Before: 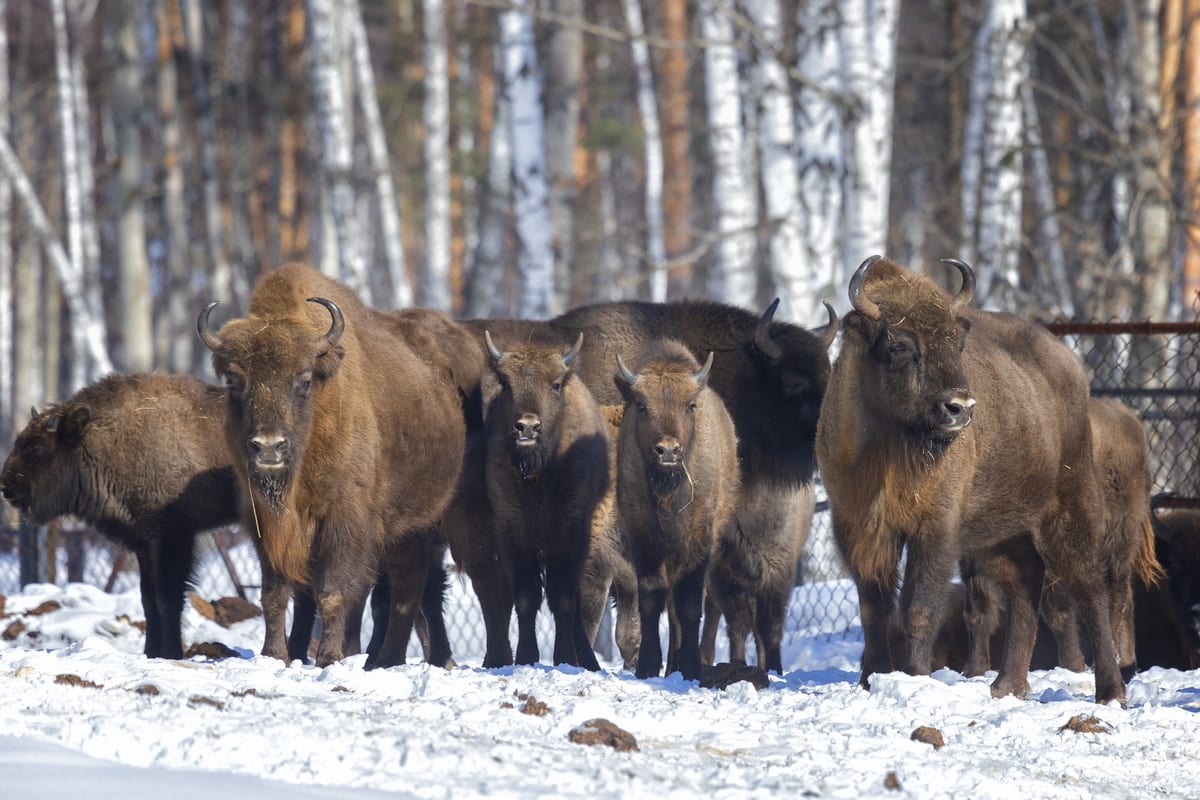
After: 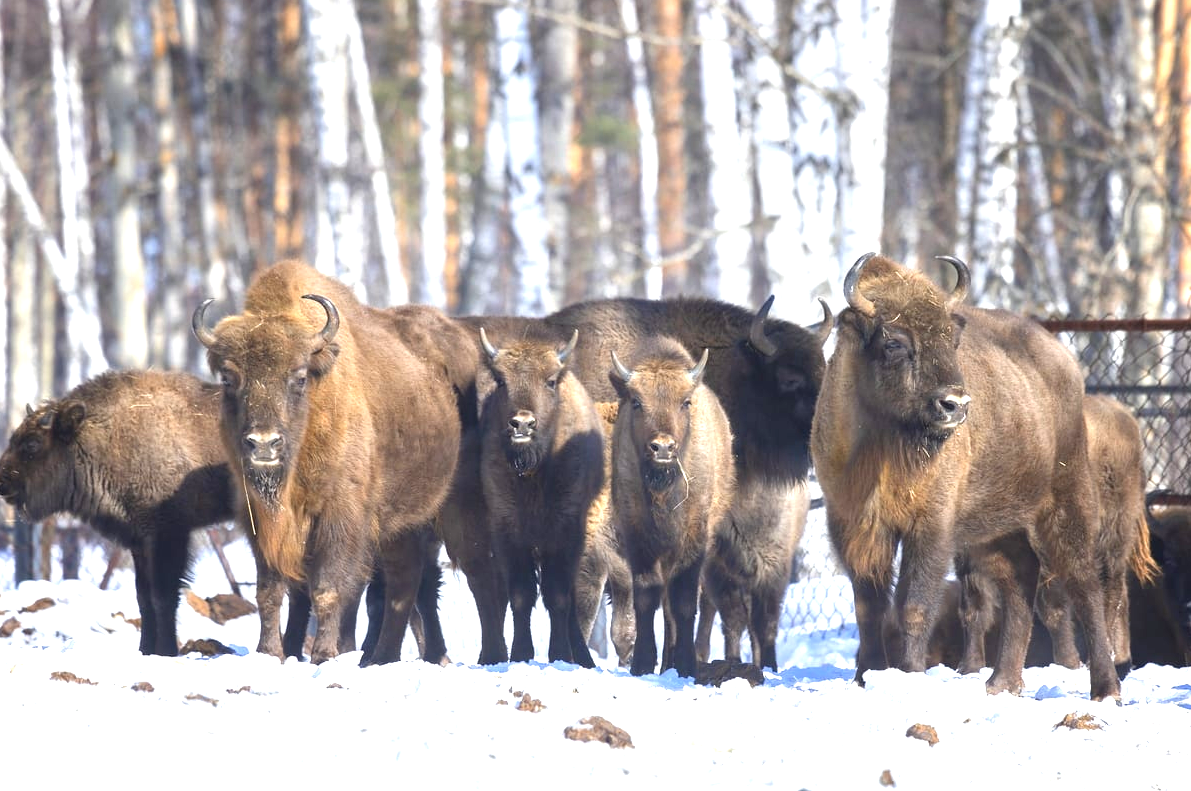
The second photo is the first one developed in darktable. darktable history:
exposure: exposure 1.204 EV, compensate highlight preservation false
crop: left 0.487%, top 0.499%, right 0.191%, bottom 0.622%
